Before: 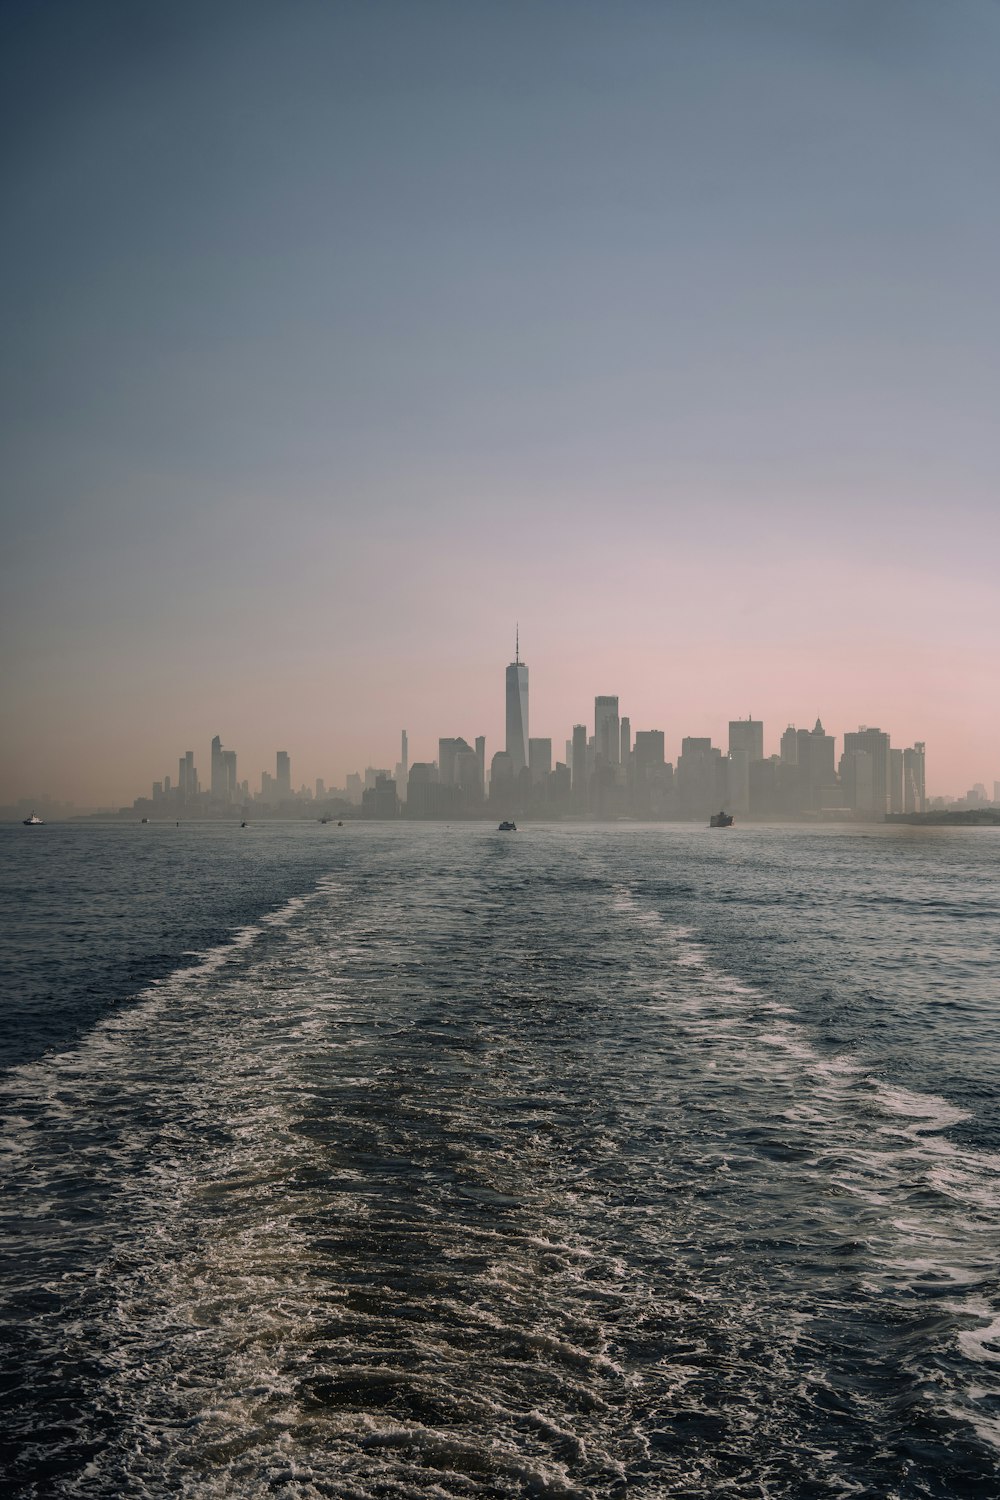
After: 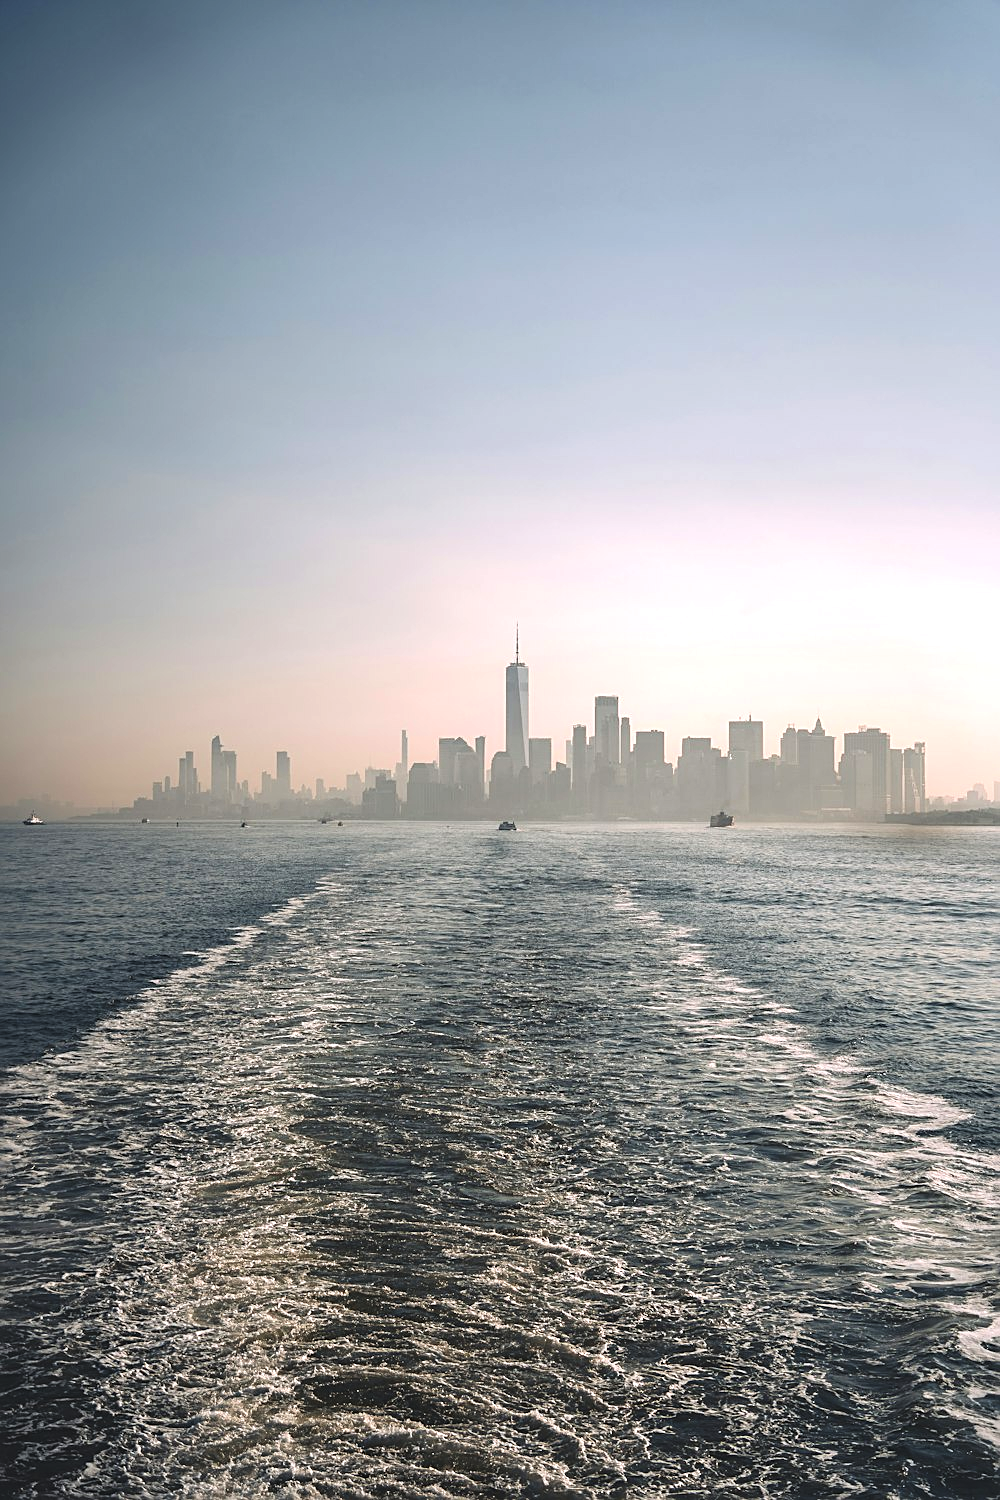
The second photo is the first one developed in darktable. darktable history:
sharpen: on, module defaults
exposure: black level correction -0.005, exposure 1.003 EV, compensate highlight preservation false
